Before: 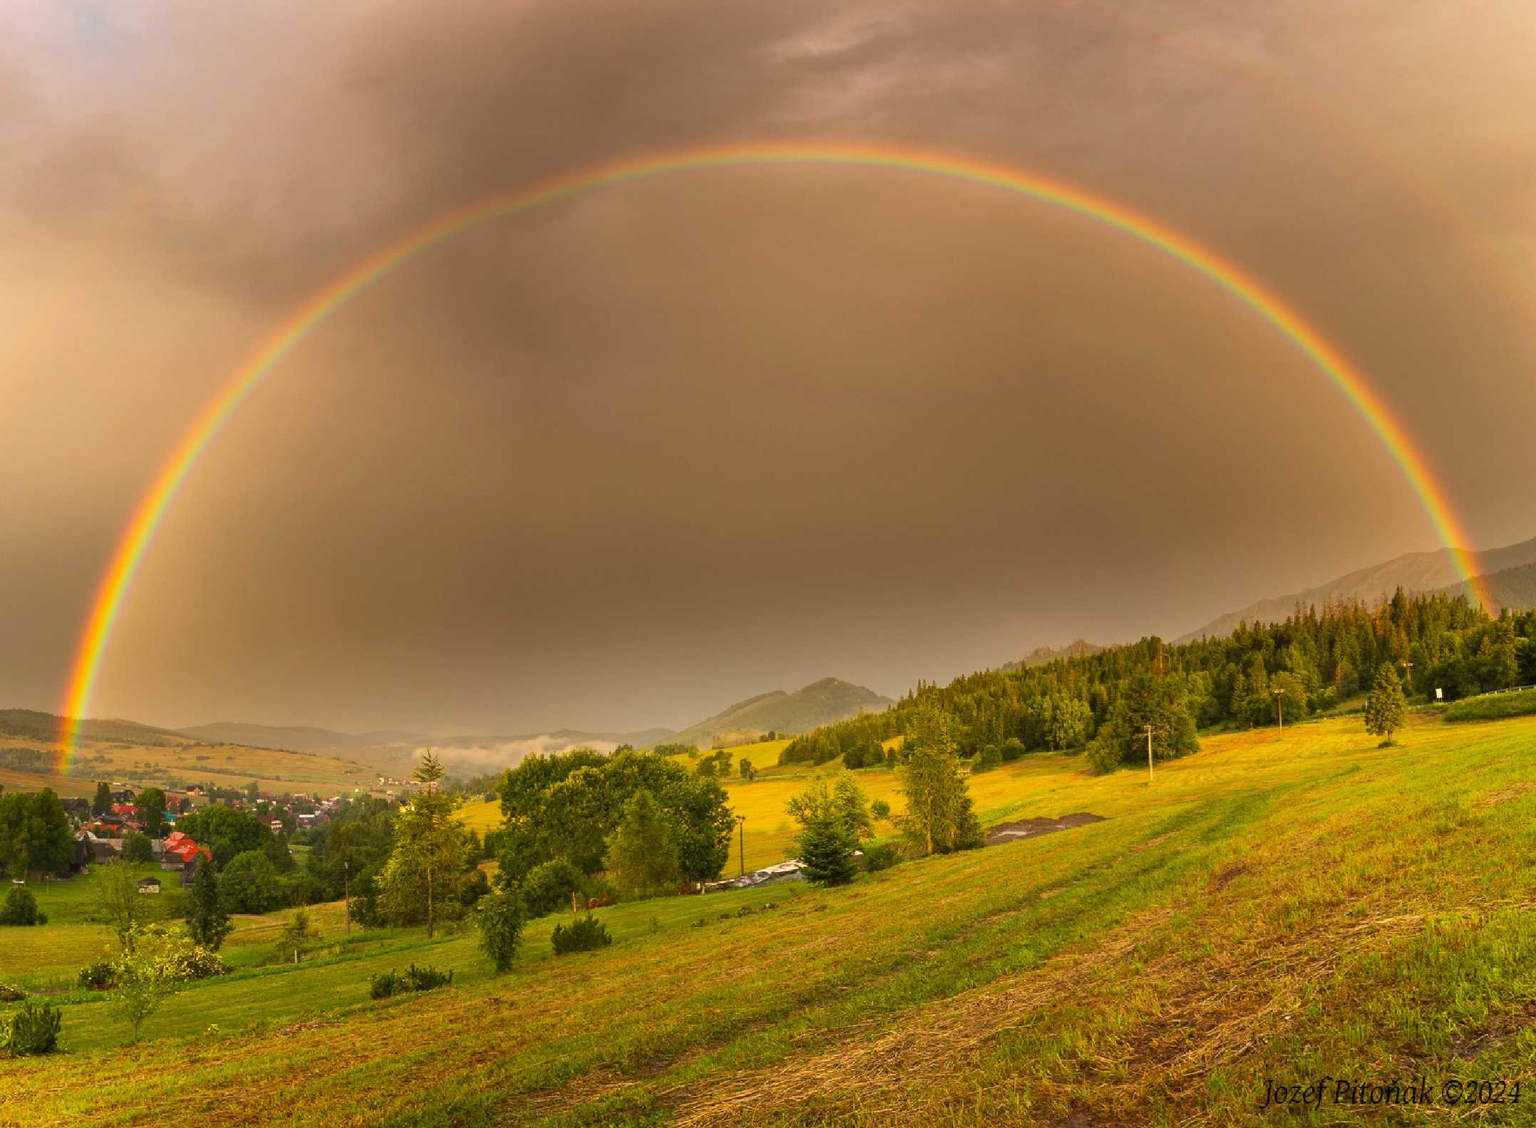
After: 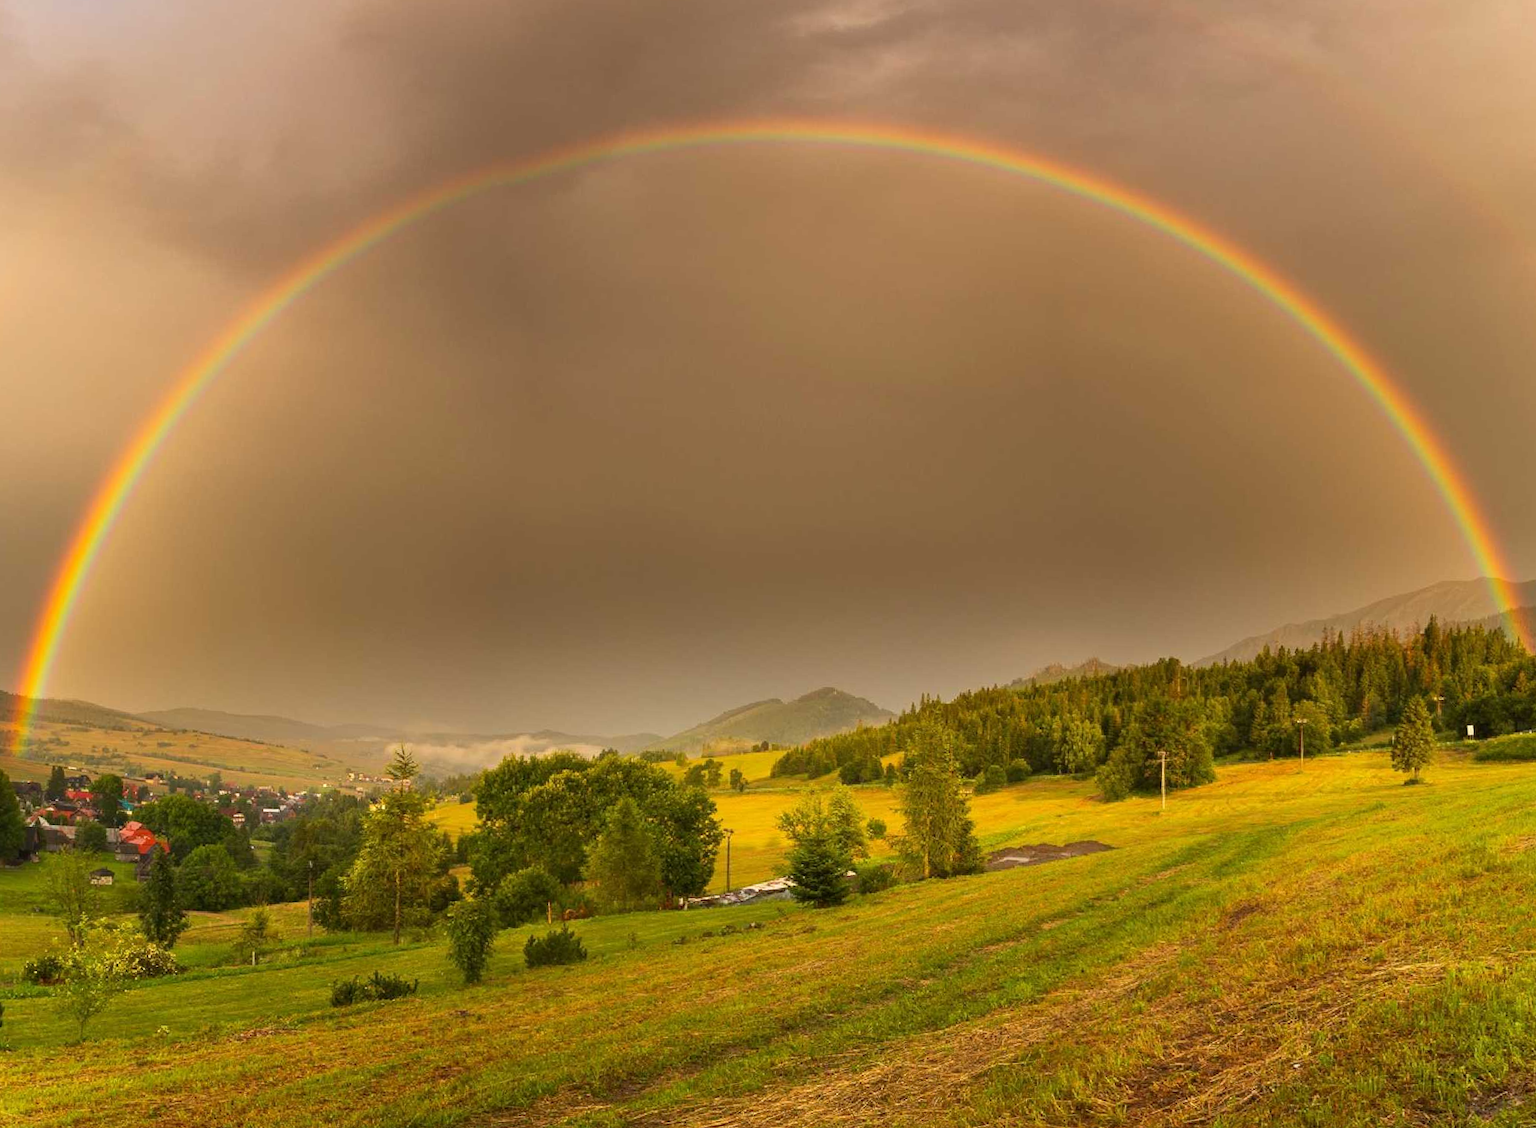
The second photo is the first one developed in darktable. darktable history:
crop and rotate: angle -2.36°
